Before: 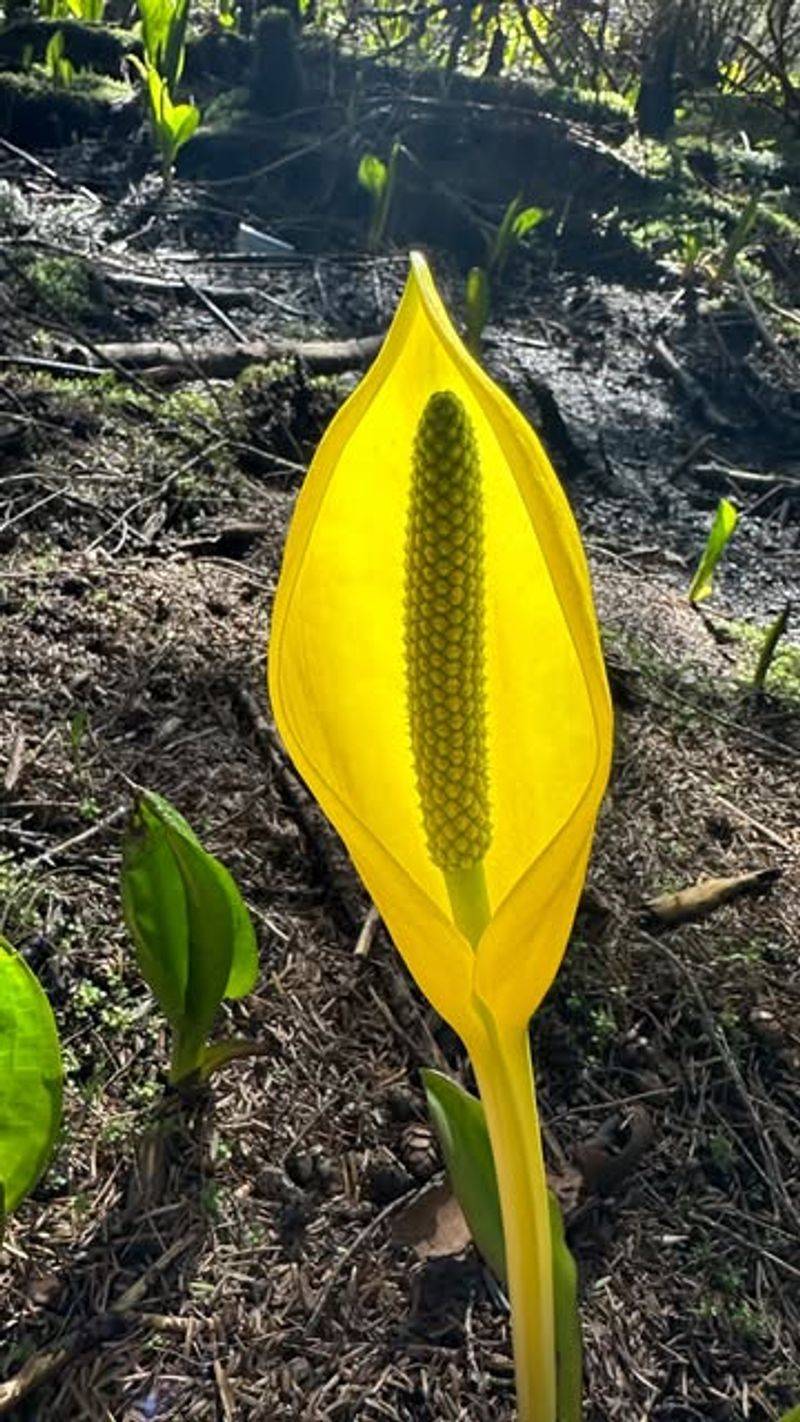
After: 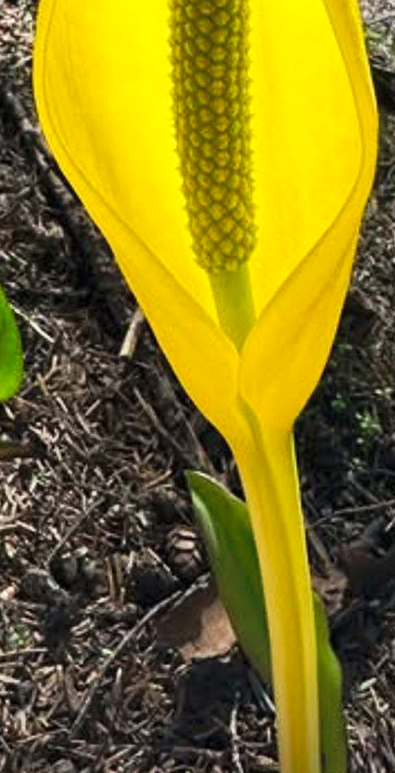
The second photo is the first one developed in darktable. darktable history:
tone curve: curves: ch0 [(0, 0) (0.003, 0.009) (0.011, 0.019) (0.025, 0.034) (0.044, 0.057) (0.069, 0.082) (0.1, 0.104) (0.136, 0.131) (0.177, 0.165) (0.224, 0.212) (0.277, 0.279) (0.335, 0.342) (0.399, 0.401) (0.468, 0.477) (0.543, 0.572) (0.623, 0.675) (0.709, 0.772) (0.801, 0.85) (0.898, 0.942) (1, 1)], preserve colors none
crop: left 29.464%, top 42.119%, right 21.075%, bottom 3.5%
